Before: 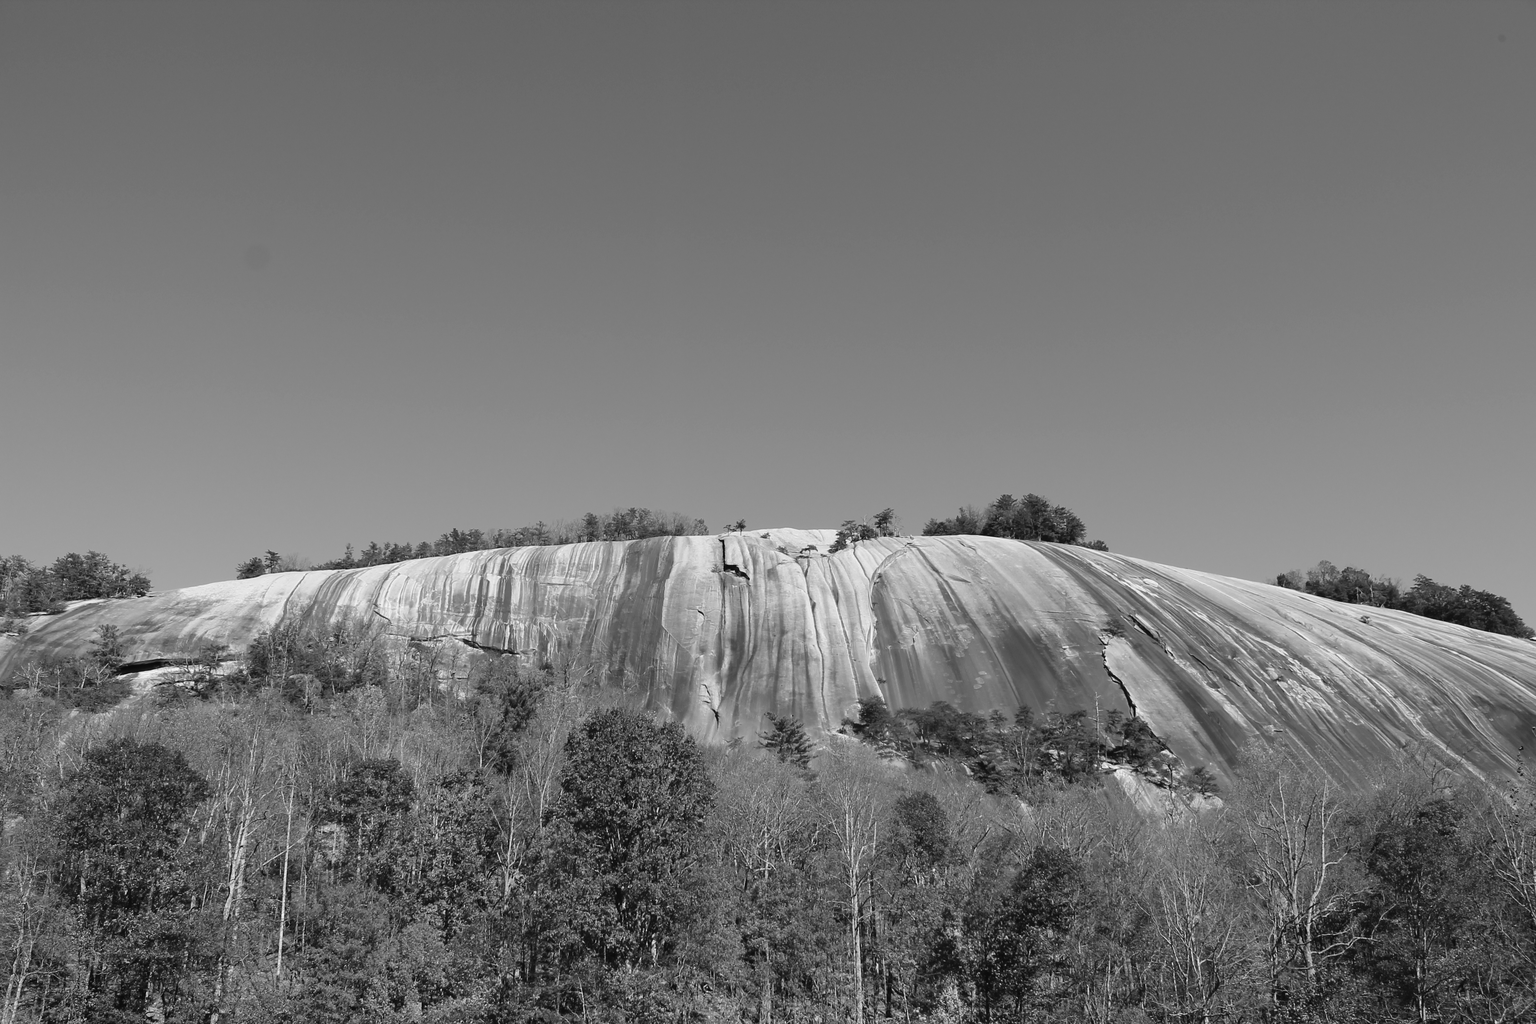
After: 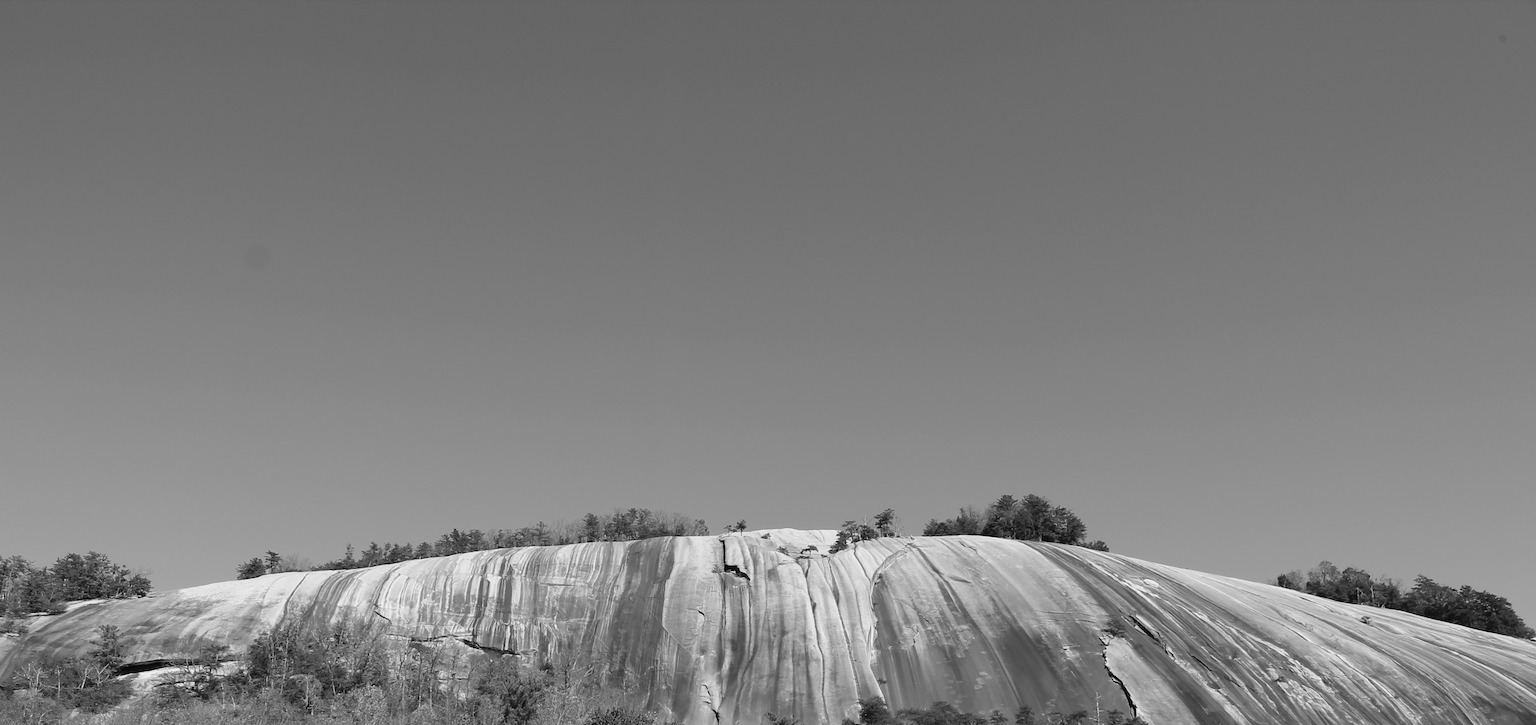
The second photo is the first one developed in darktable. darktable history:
crop: right 0%, bottom 29.145%
